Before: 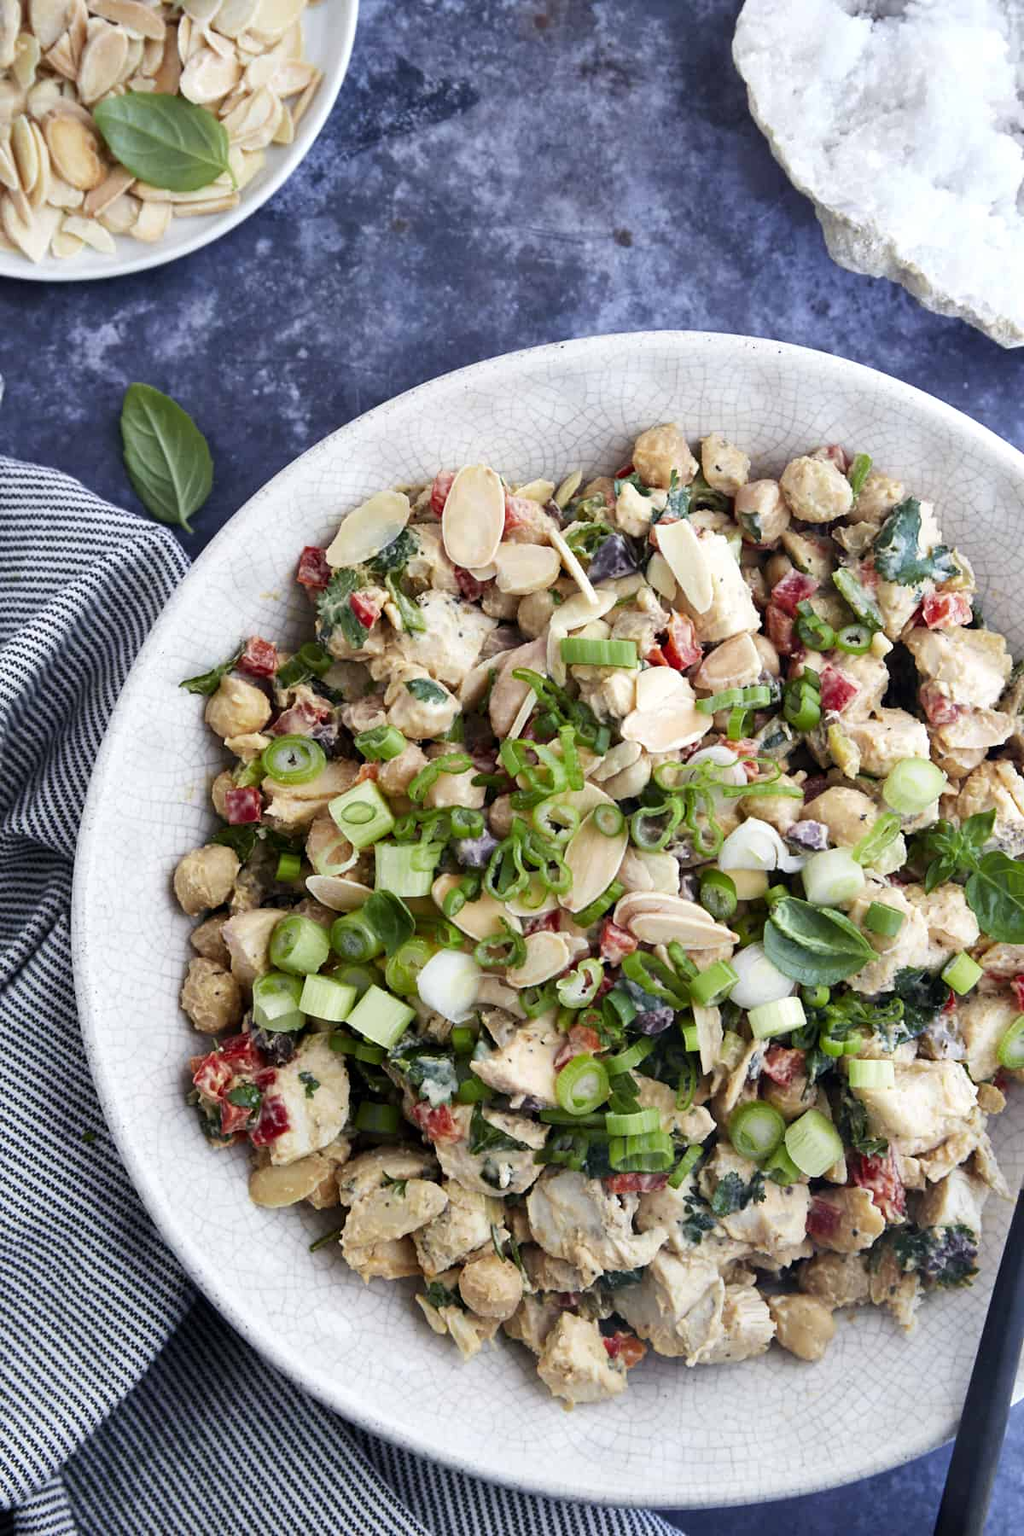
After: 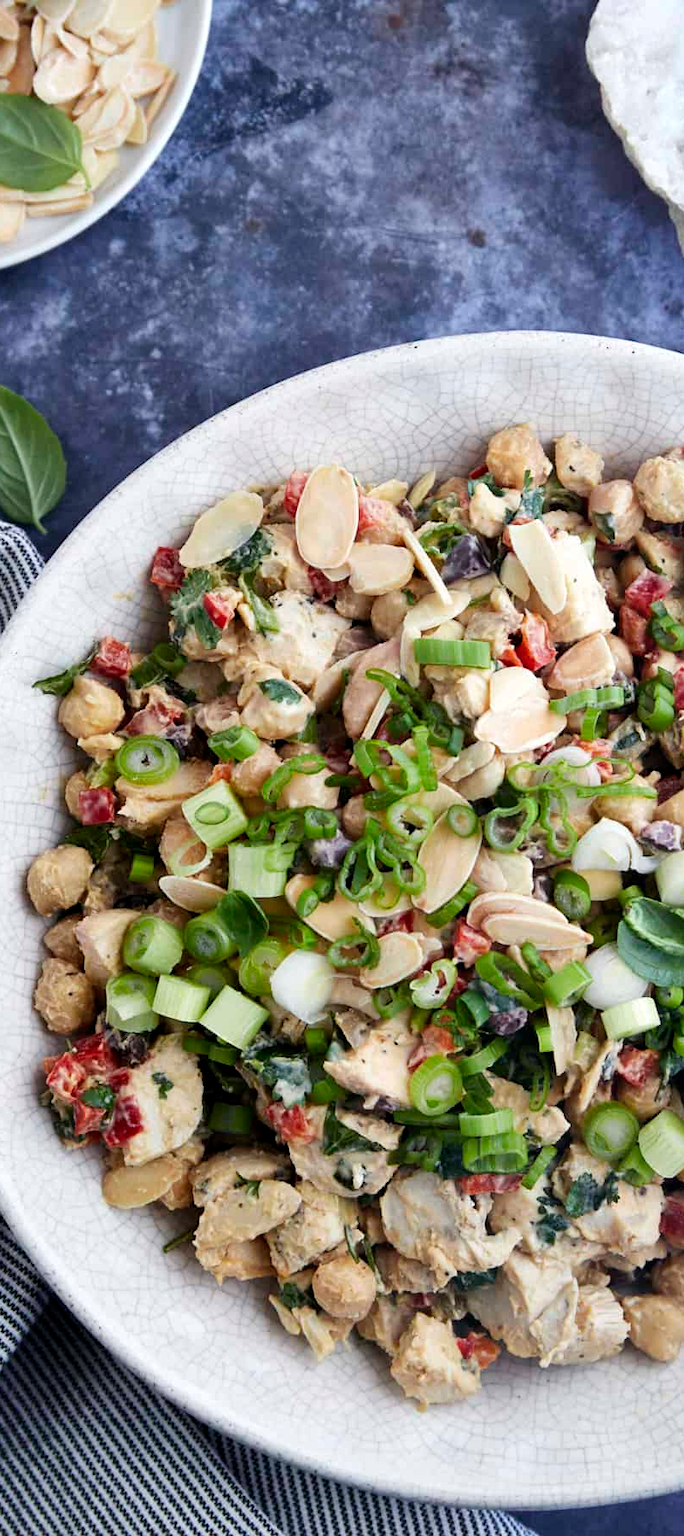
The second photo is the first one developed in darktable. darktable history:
crop and rotate: left 14.415%, right 18.728%
